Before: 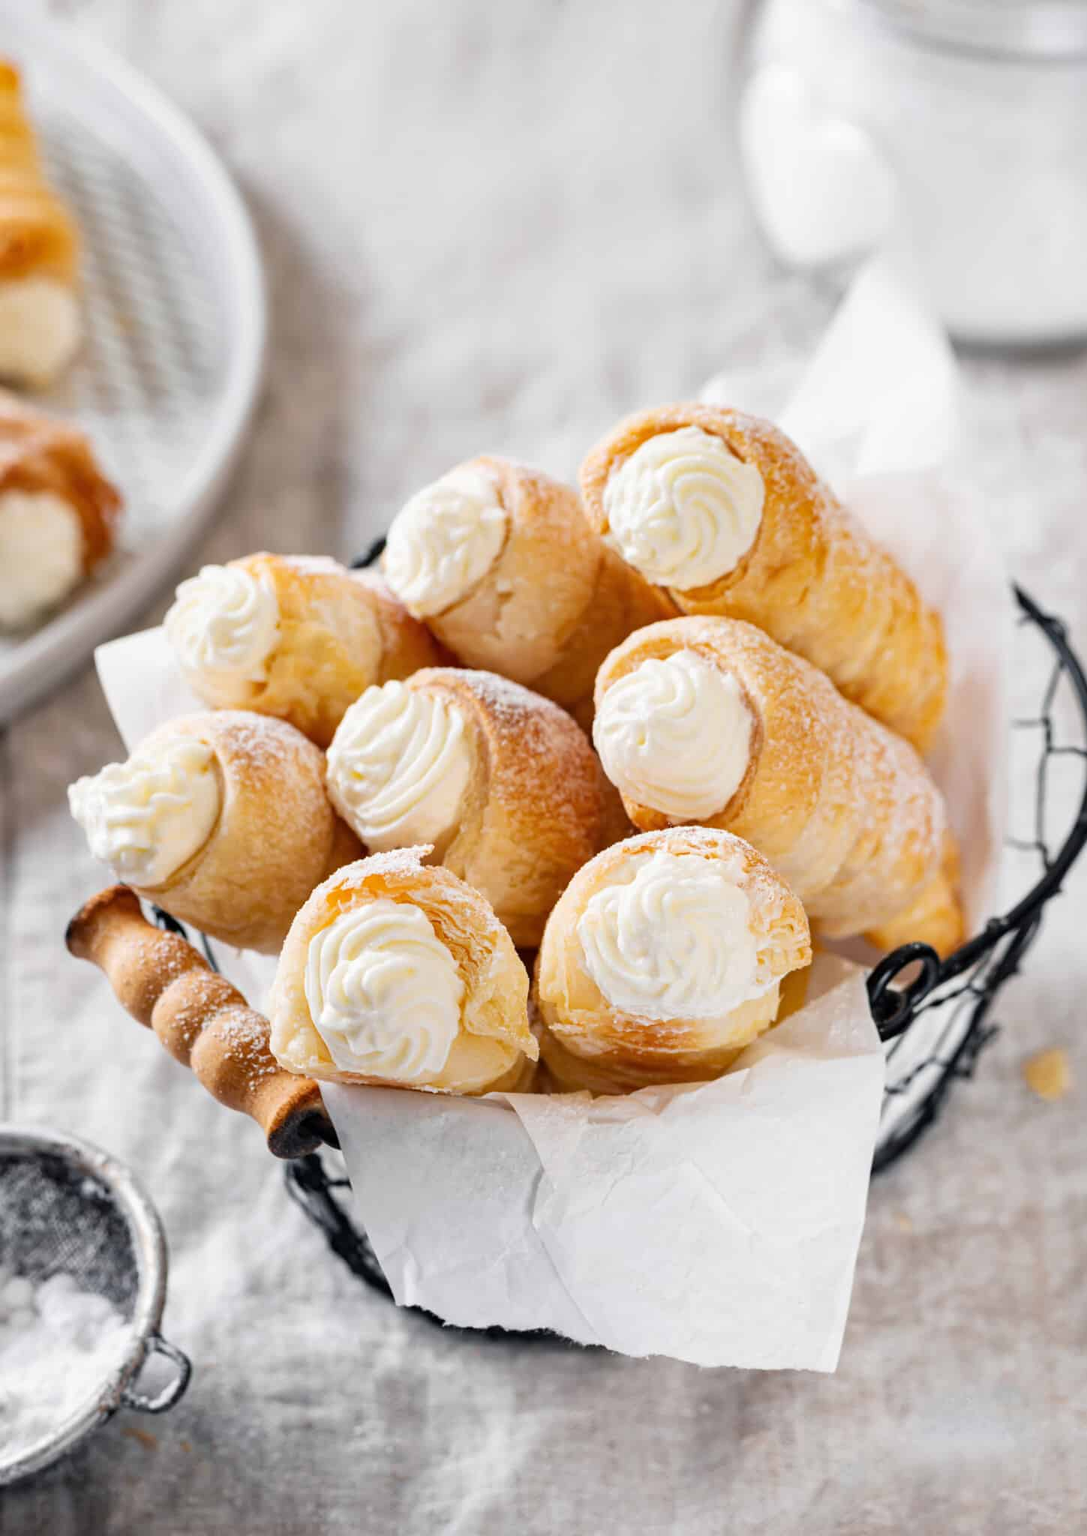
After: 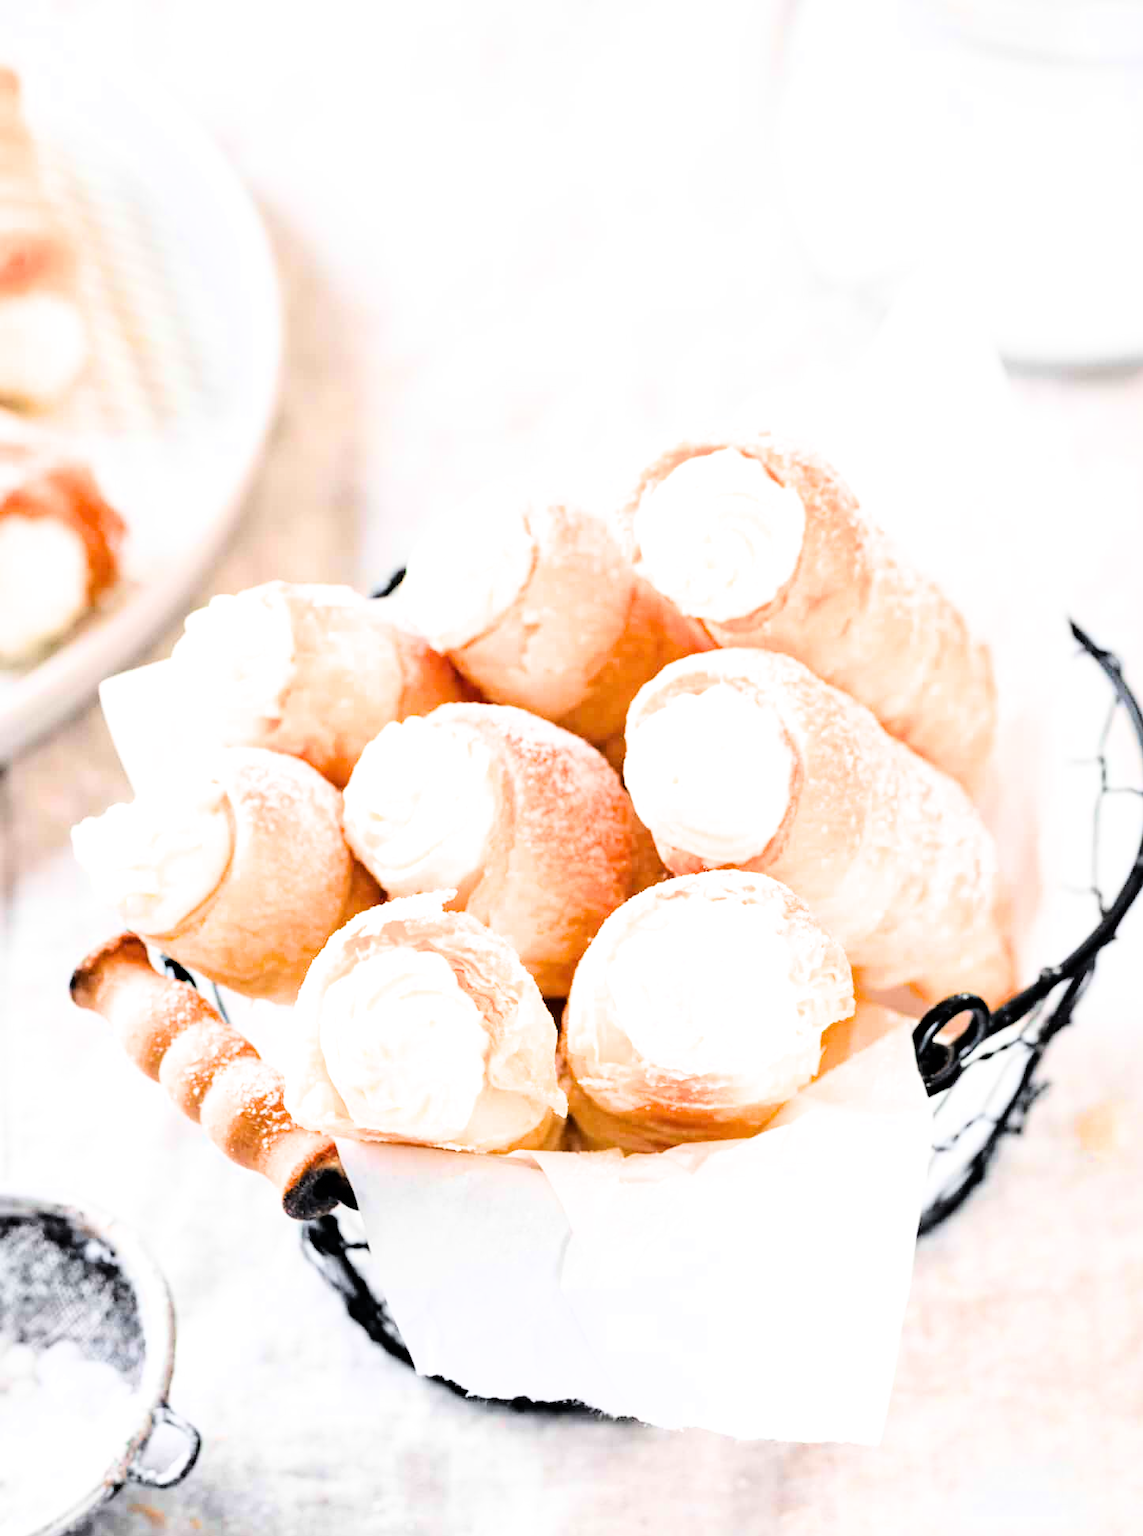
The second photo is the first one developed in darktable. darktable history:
tone equalizer: -8 EV -1.12 EV, -7 EV -1.02 EV, -6 EV -0.842 EV, -5 EV -0.594 EV, -3 EV 0.554 EV, -2 EV 0.882 EV, -1 EV 1 EV, +0 EV 1.07 EV, smoothing diameter 2.02%, edges refinement/feathering 20.58, mask exposure compensation -1.57 EV, filter diffusion 5
crop and rotate: top 0.005%, bottom 5.02%
exposure: black level correction 0.001, exposure 1.398 EV, compensate highlight preservation false
filmic rgb: black relative exposure -7.65 EV, white relative exposure 4.56 EV, hardness 3.61, color science v6 (2022)
